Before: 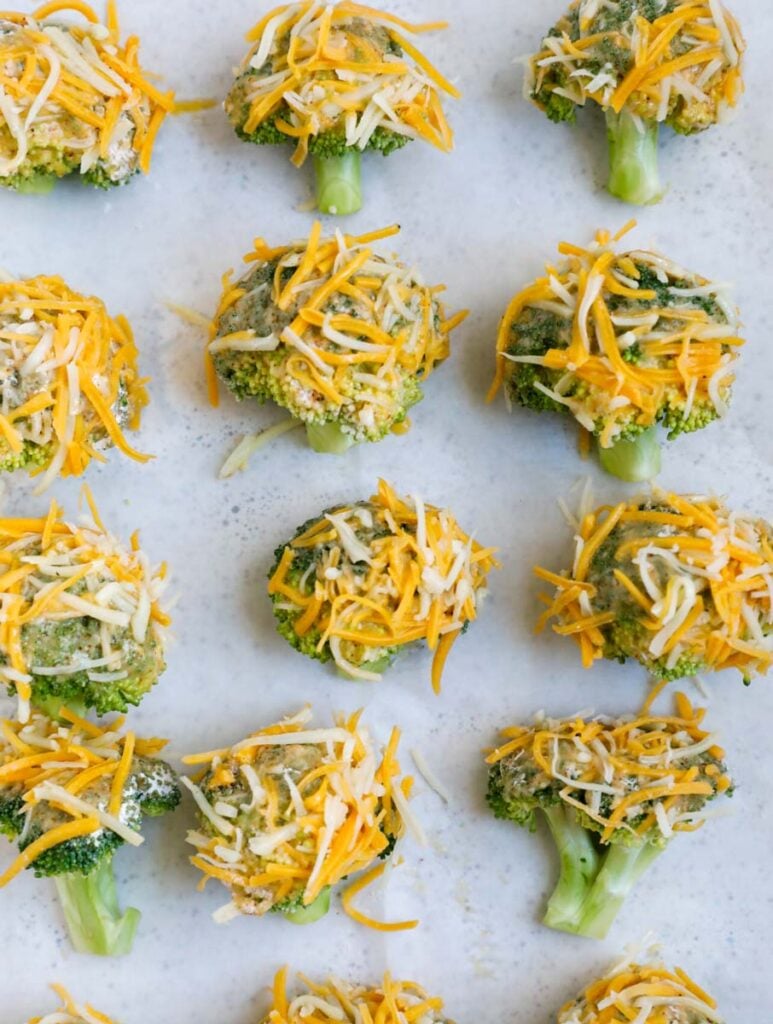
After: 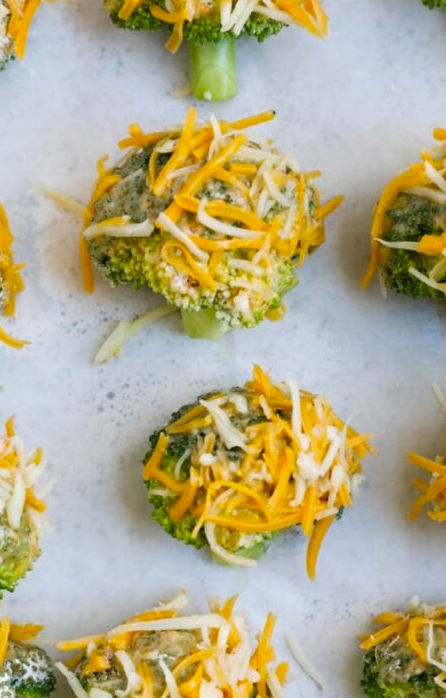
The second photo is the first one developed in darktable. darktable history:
crop: left 16.202%, top 11.208%, right 26.045%, bottom 20.557%
tone equalizer: on, module defaults
vibrance: vibrance 60%
